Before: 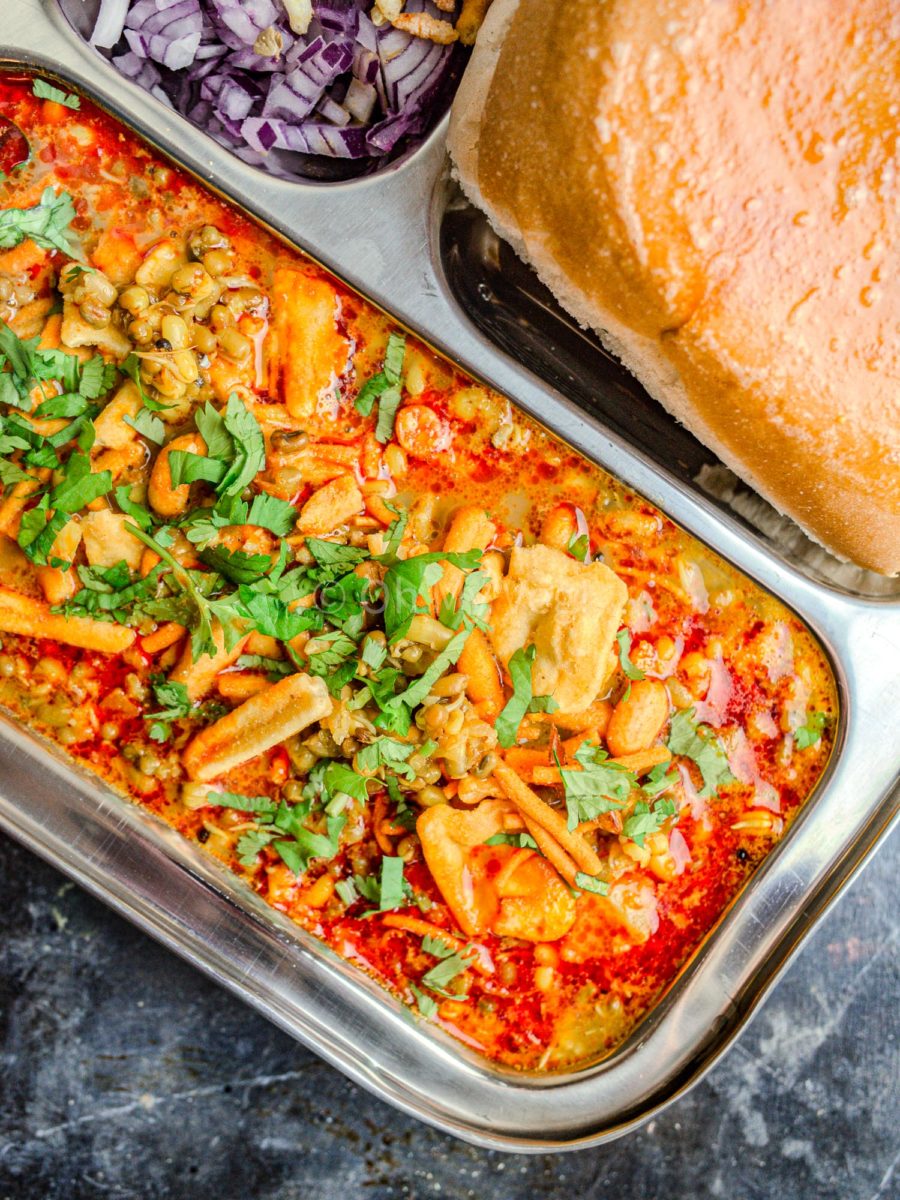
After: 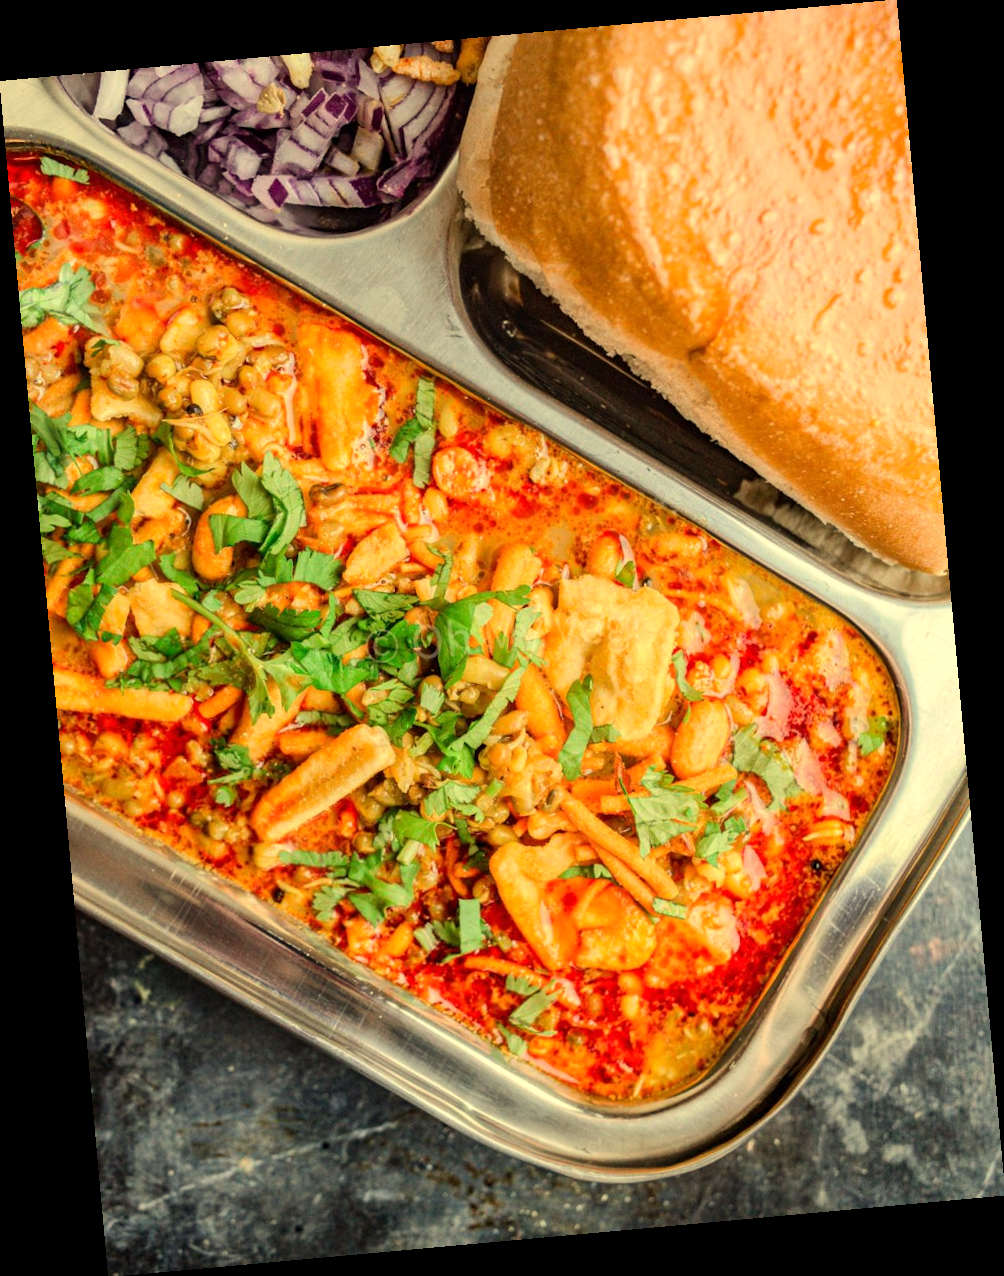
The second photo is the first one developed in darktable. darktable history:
white balance: red 1.08, blue 0.791
rotate and perspective: rotation -5.2°, automatic cropping off
